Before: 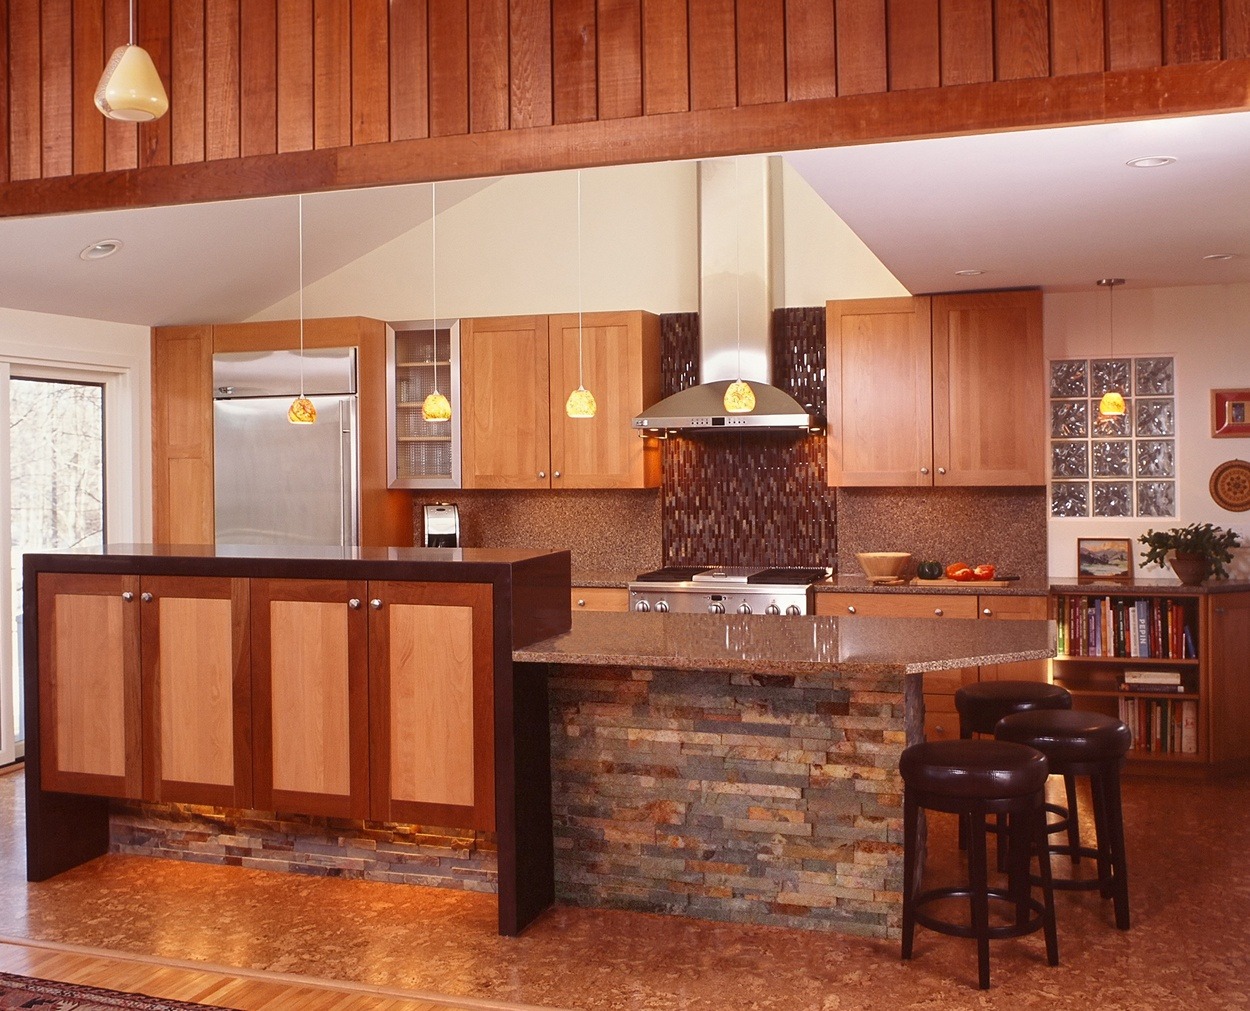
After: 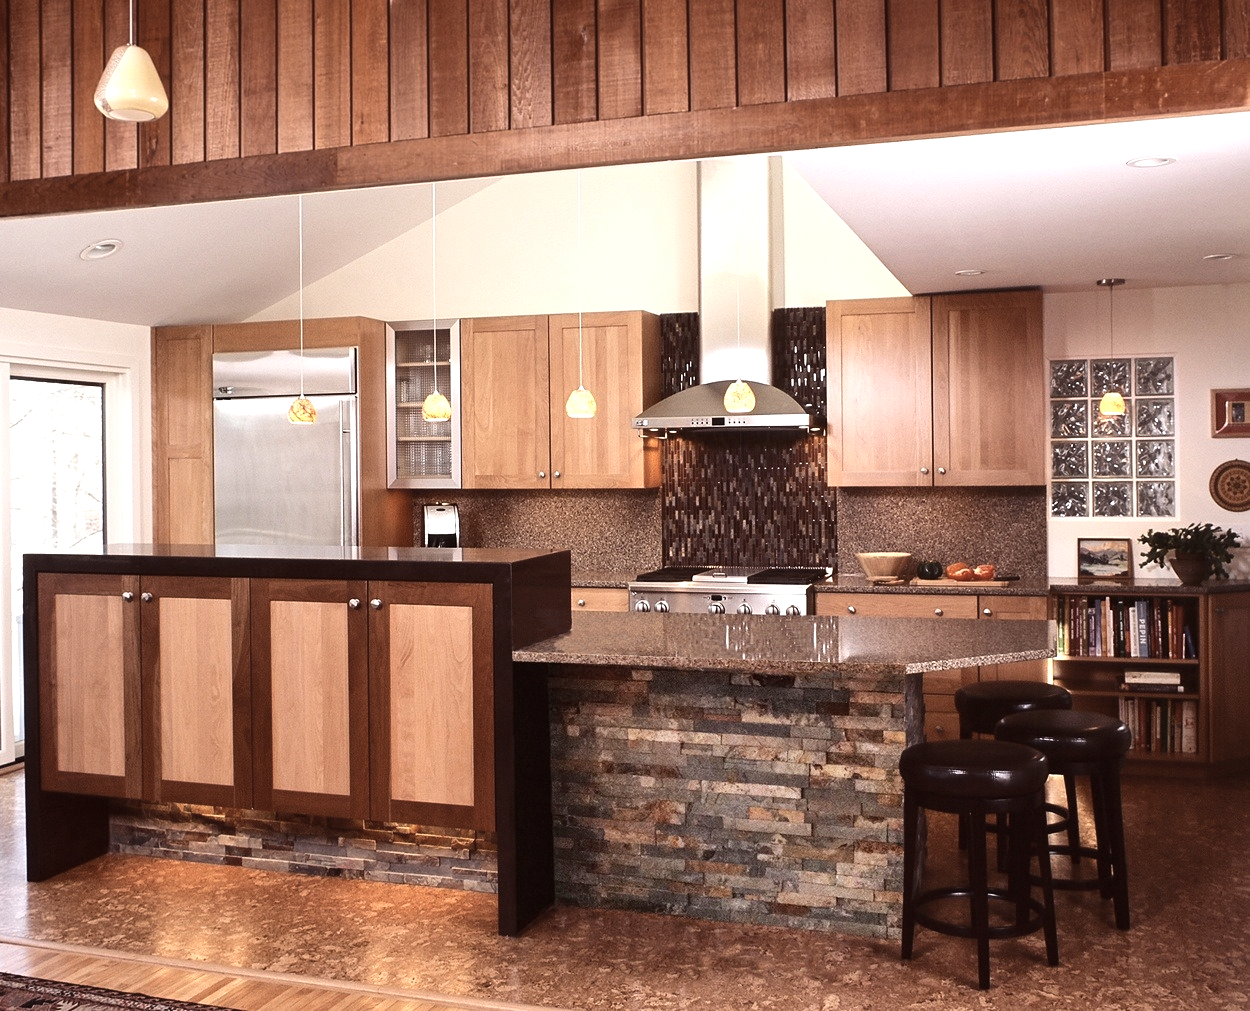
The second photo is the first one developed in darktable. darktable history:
contrast brightness saturation: contrast 0.1, saturation -0.36
tone equalizer: -8 EV -0.75 EV, -7 EV -0.7 EV, -6 EV -0.6 EV, -5 EV -0.4 EV, -3 EV 0.4 EV, -2 EV 0.6 EV, -1 EV 0.7 EV, +0 EV 0.75 EV, edges refinement/feathering 500, mask exposure compensation -1.57 EV, preserve details no
